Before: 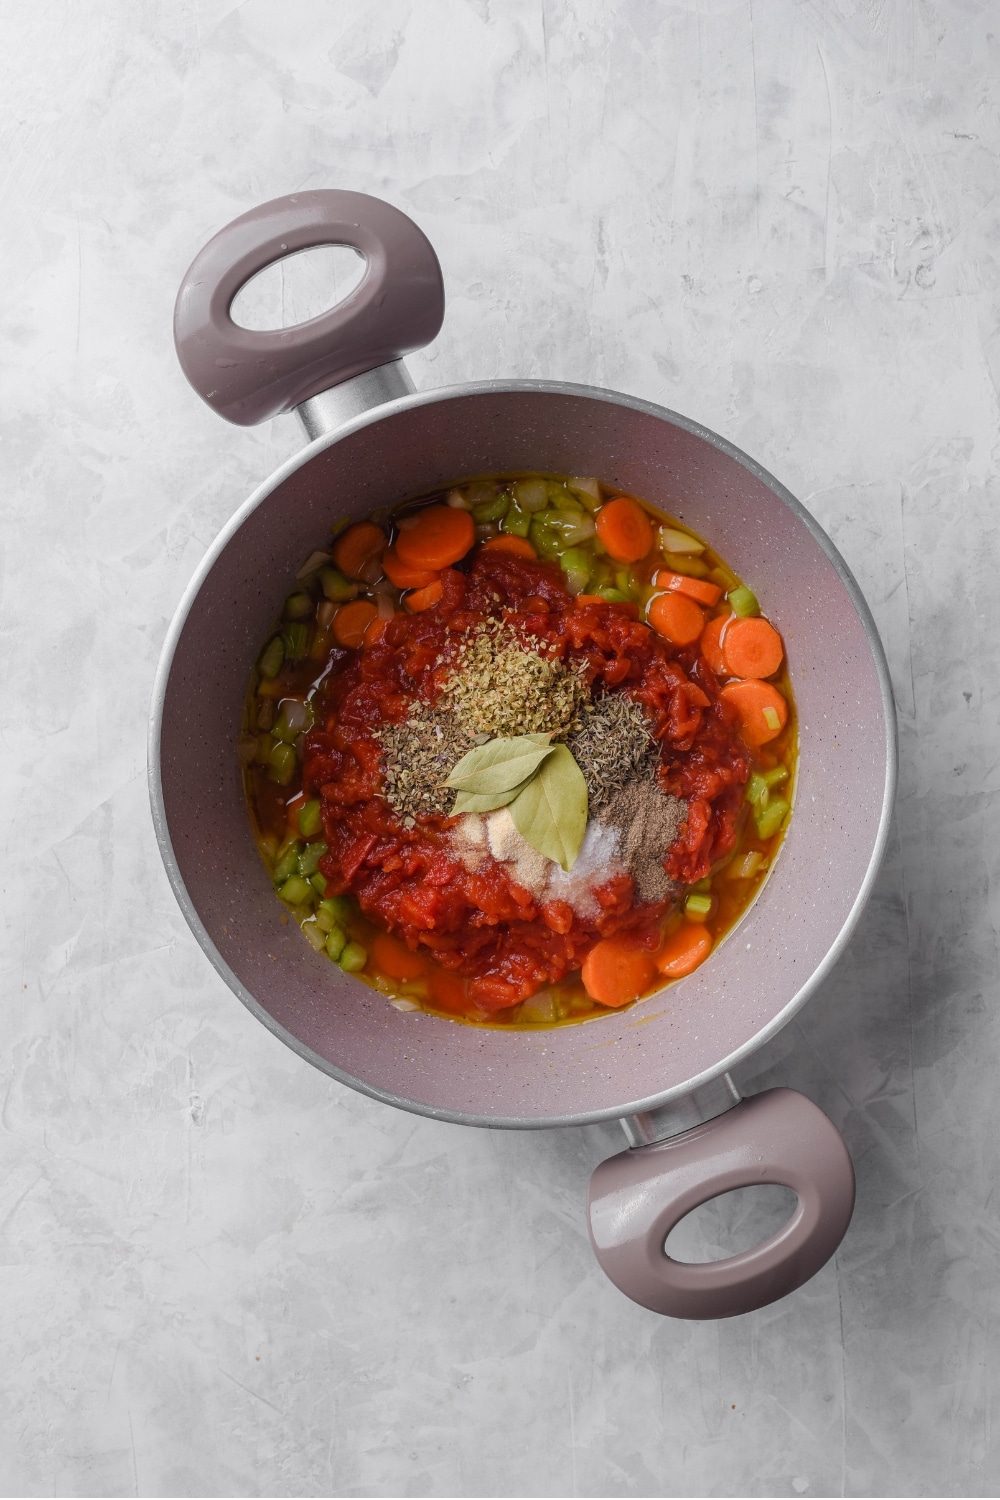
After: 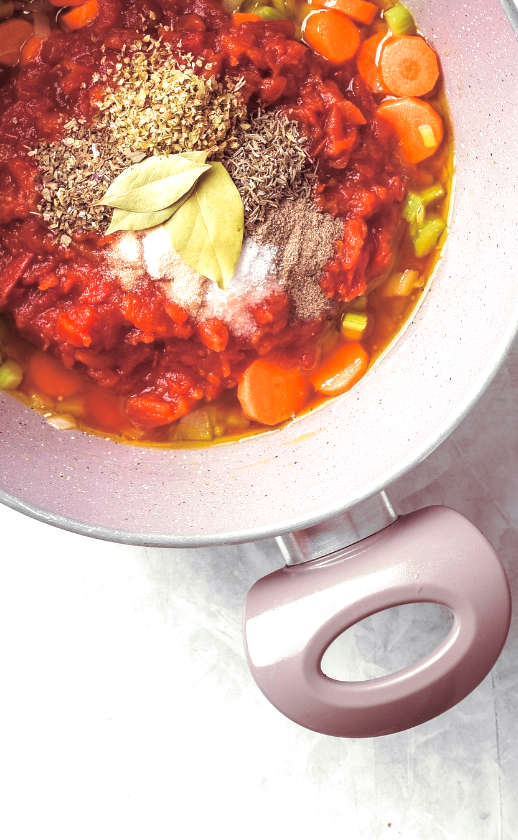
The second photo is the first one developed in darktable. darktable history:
split-toning: on, module defaults
exposure: black level correction 0, exposure 1.2 EV, compensate exposure bias true, compensate highlight preservation false
crop: left 34.479%, top 38.822%, right 13.718%, bottom 5.172%
